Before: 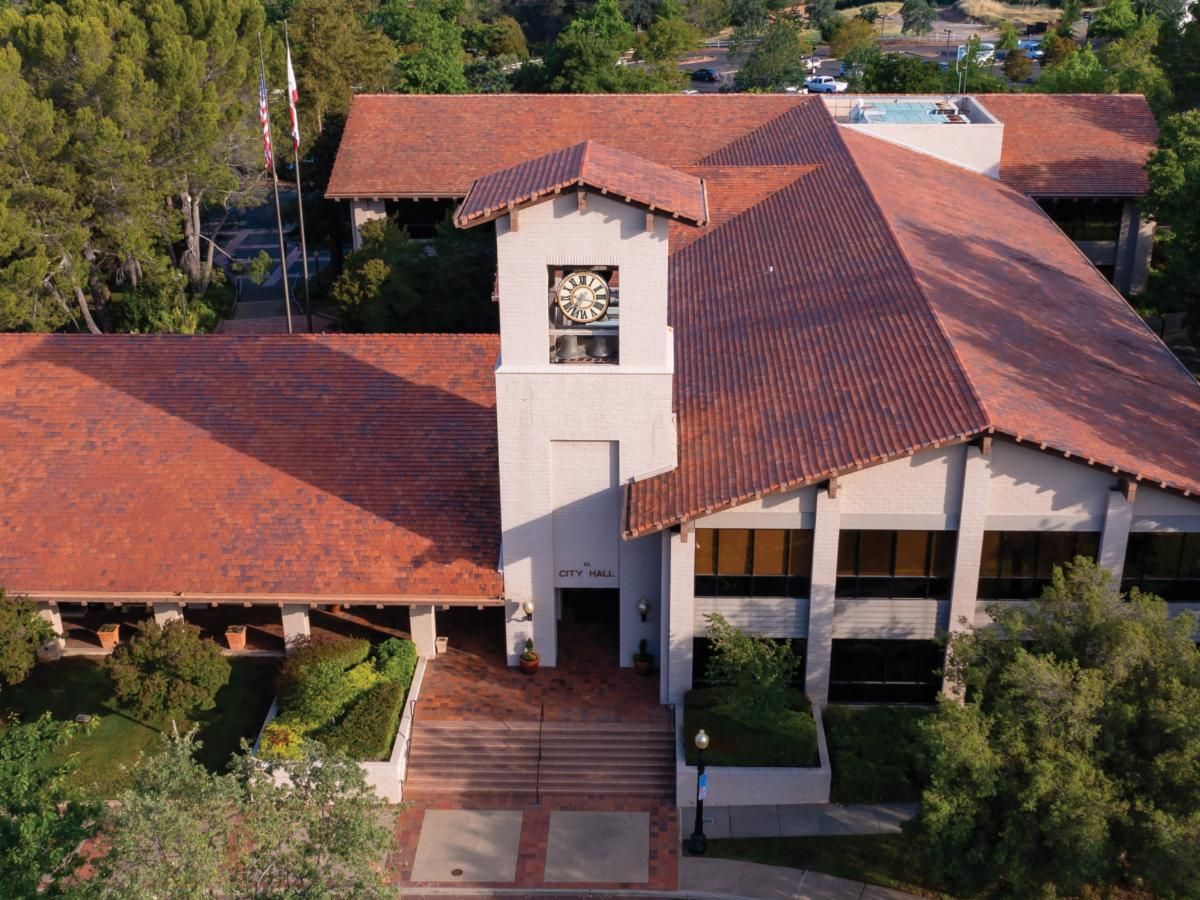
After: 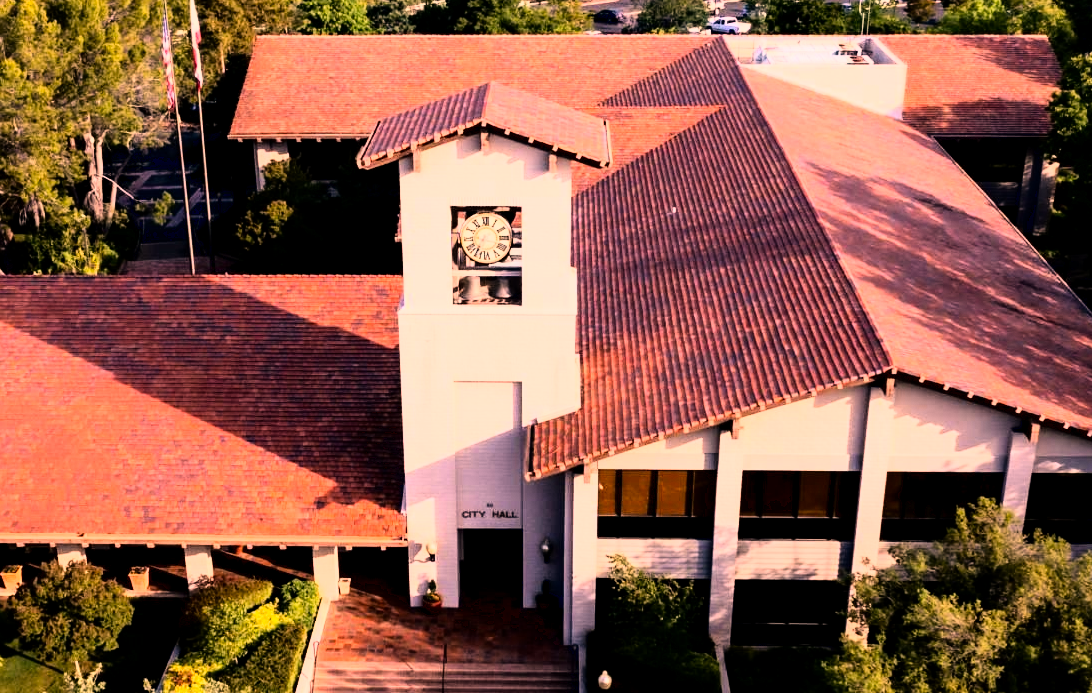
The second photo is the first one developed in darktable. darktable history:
crop: left 8.155%, top 6.611%, bottom 15.385%
rgb curve: curves: ch0 [(0, 0) (0.21, 0.15) (0.24, 0.21) (0.5, 0.75) (0.75, 0.96) (0.89, 0.99) (1, 1)]; ch1 [(0, 0.02) (0.21, 0.13) (0.25, 0.2) (0.5, 0.67) (0.75, 0.9) (0.89, 0.97) (1, 1)]; ch2 [(0, 0.02) (0.21, 0.13) (0.25, 0.2) (0.5, 0.67) (0.75, 0.9) (0.89, 0.97) (1, 1)], compensate middle gray true
exposure: black level correction 0.01, exposure 0.014 EV, compensate highlight preservation false
color correction: highlights a* 21.16, highlights b* 19.61
